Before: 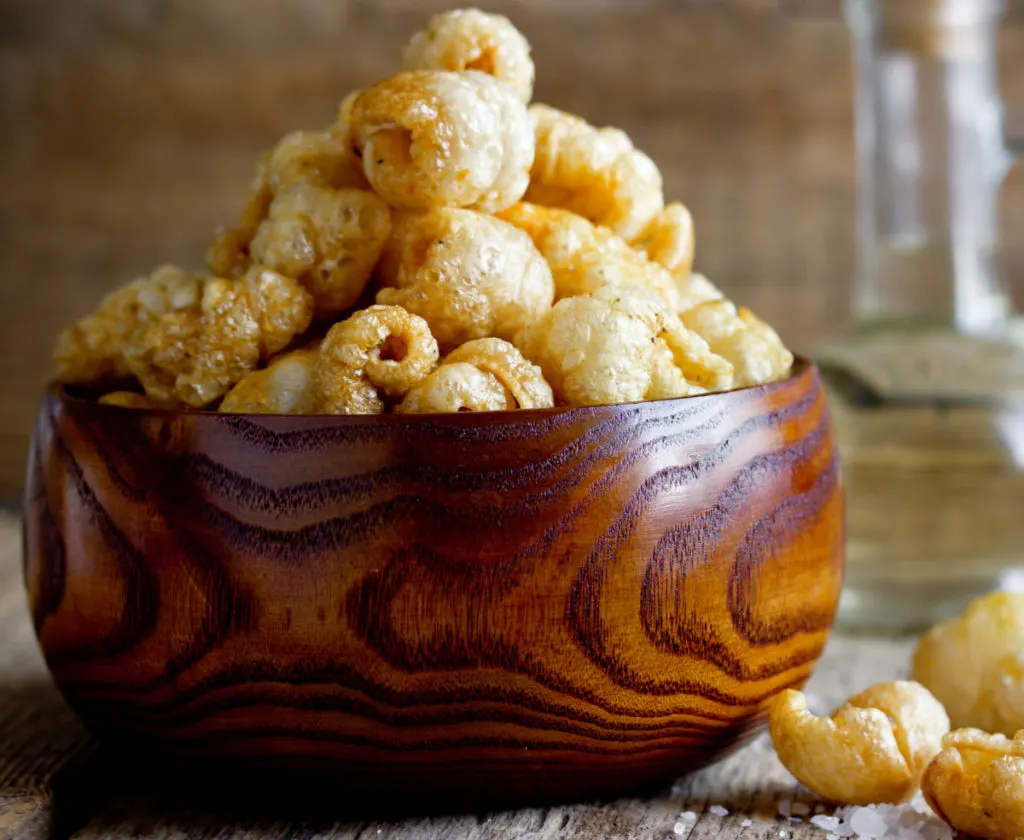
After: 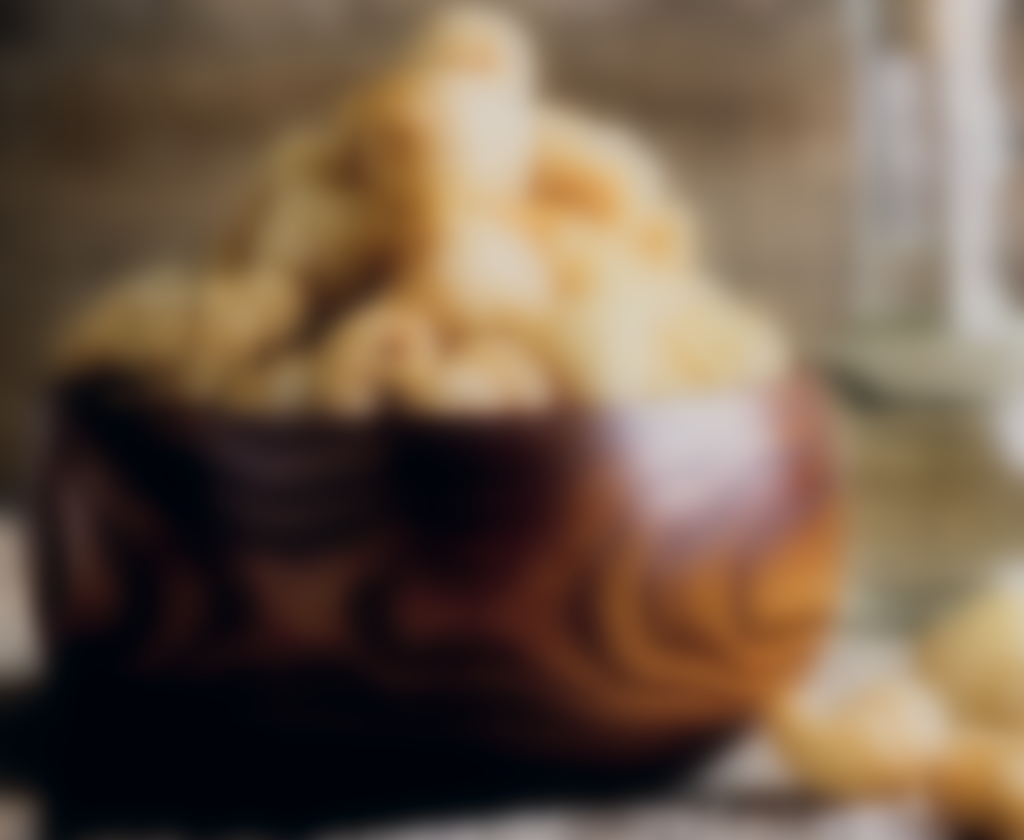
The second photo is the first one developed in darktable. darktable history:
shadows and highlights: shadows 37.27, highlights -28.18, soften with gaussian
tone equalizer: -8 EV -0.75 EV, -7 EV -0.7 EV, -6 EV -0.6 EV, -5 EV -0.4 EV, -3 EV 0.4 EV, -2 EV 0.6 EV, -1 EV 0.7 EV, +0 EV 0.75 EV, edges refinement/feathering 500, mask exposure compensation -1.57 EV, preserve details no
filmic rgb: black relative exposure -7.65 EV, white relative exposure 4.56 EV, hardness 3.61
lowpass: radius 16, unbound 0
color correction: highlights a* 2.75, highlights b* 5, shadows a* -2.04, shadows b* -4.84, saturation 0.8
